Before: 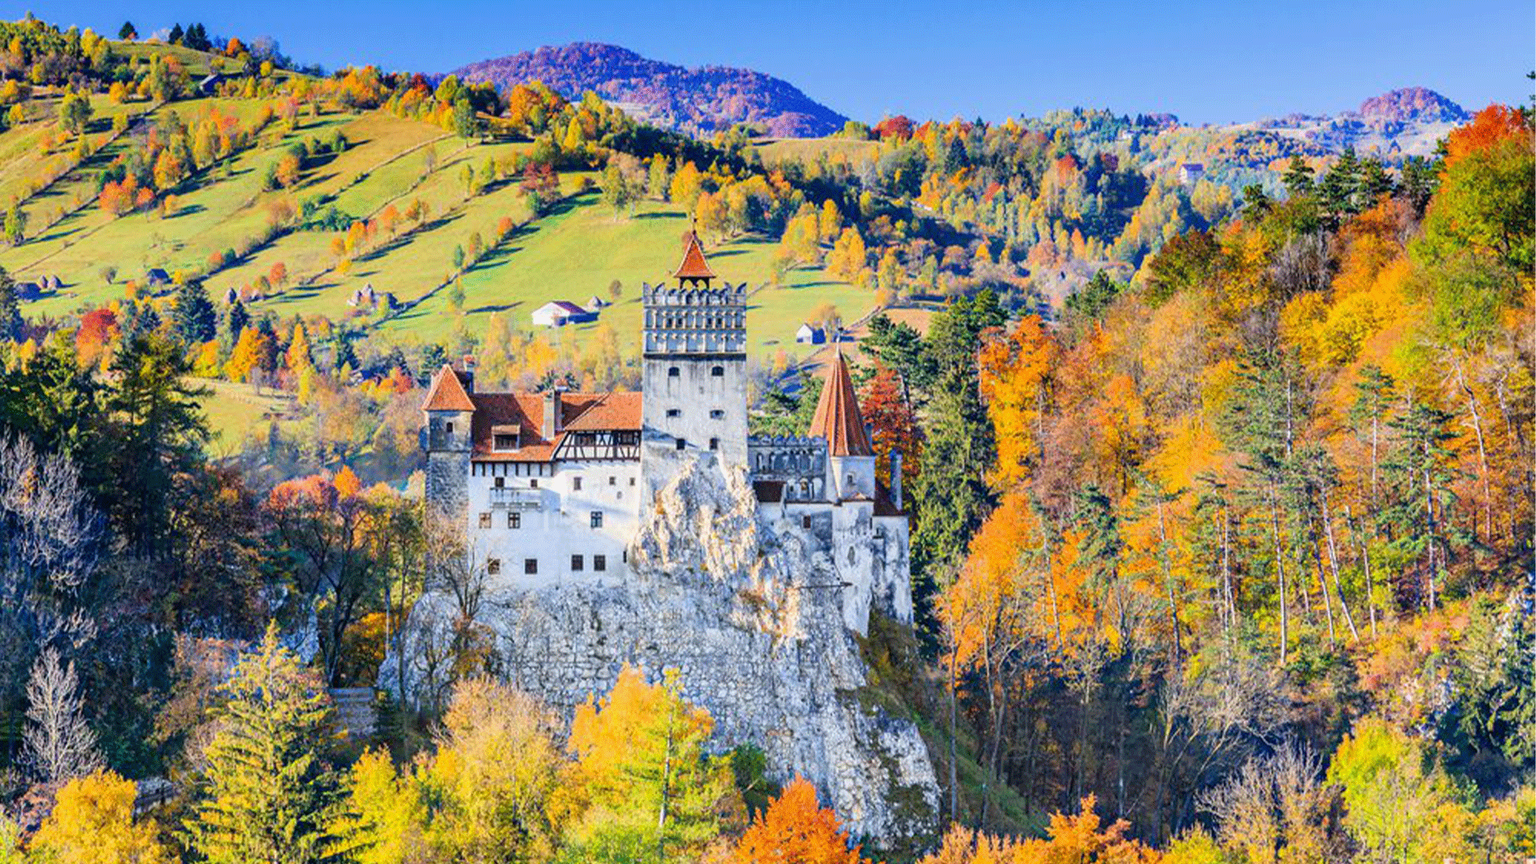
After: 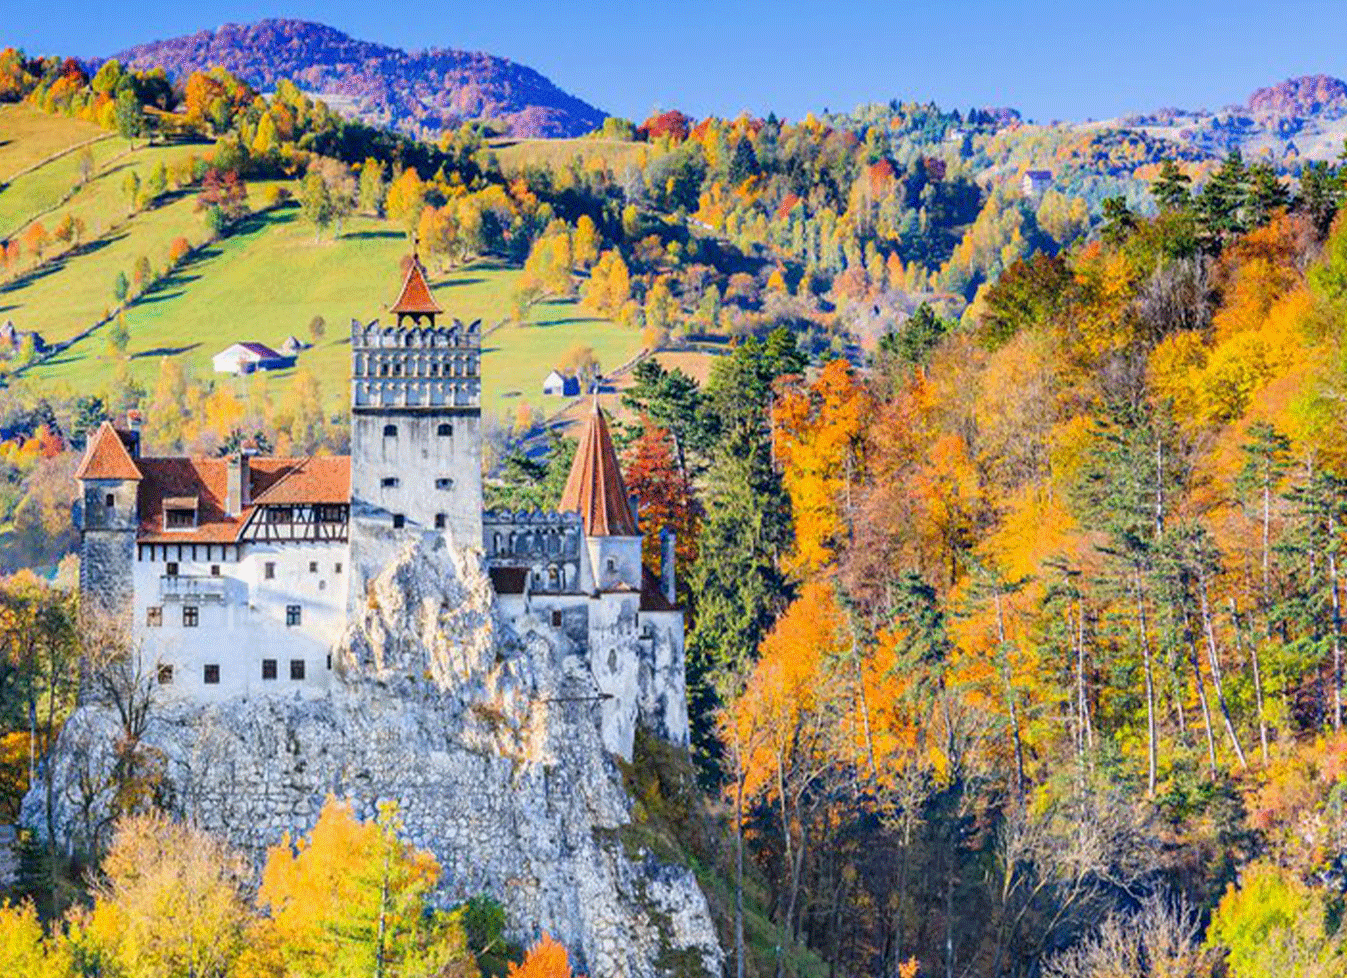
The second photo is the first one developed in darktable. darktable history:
exposure: black level correction 0.001, compensate exposure bias true, compensate highlight preservation false
crop and rotate: left 23.556%, top 3.213%, right 6.25%, bottom 6.168%
